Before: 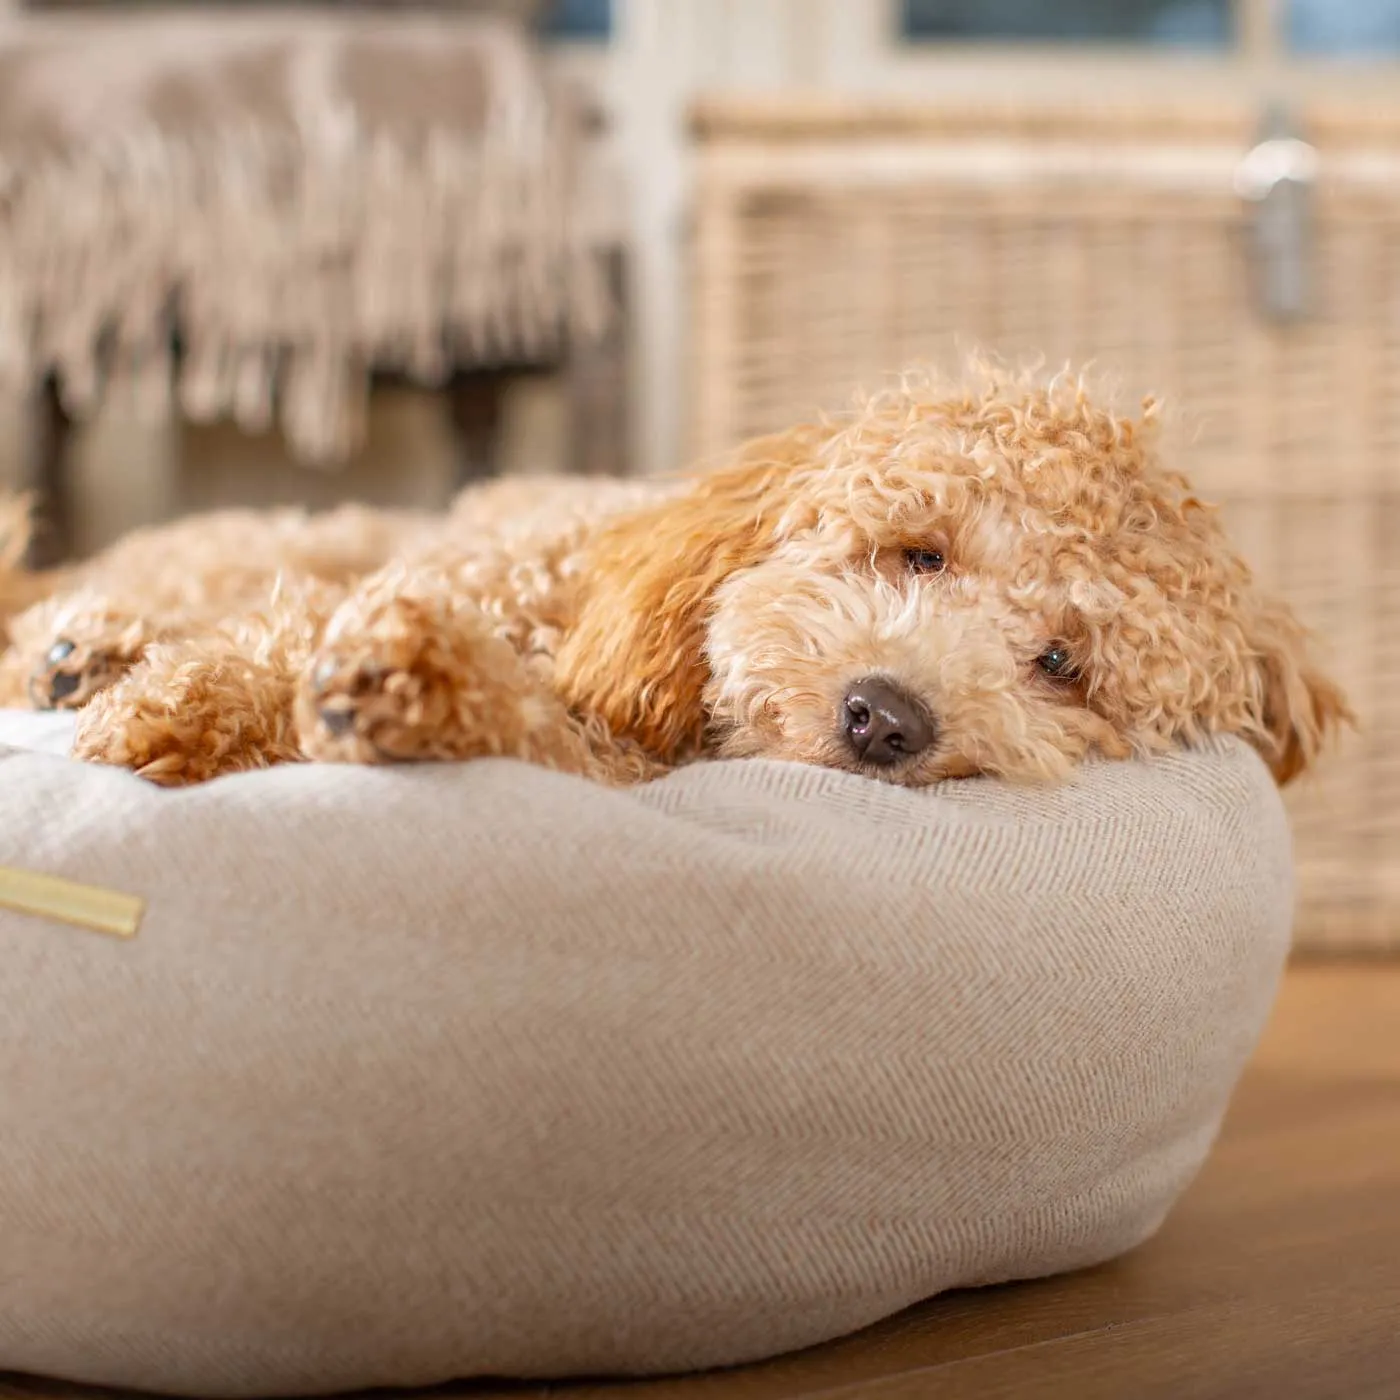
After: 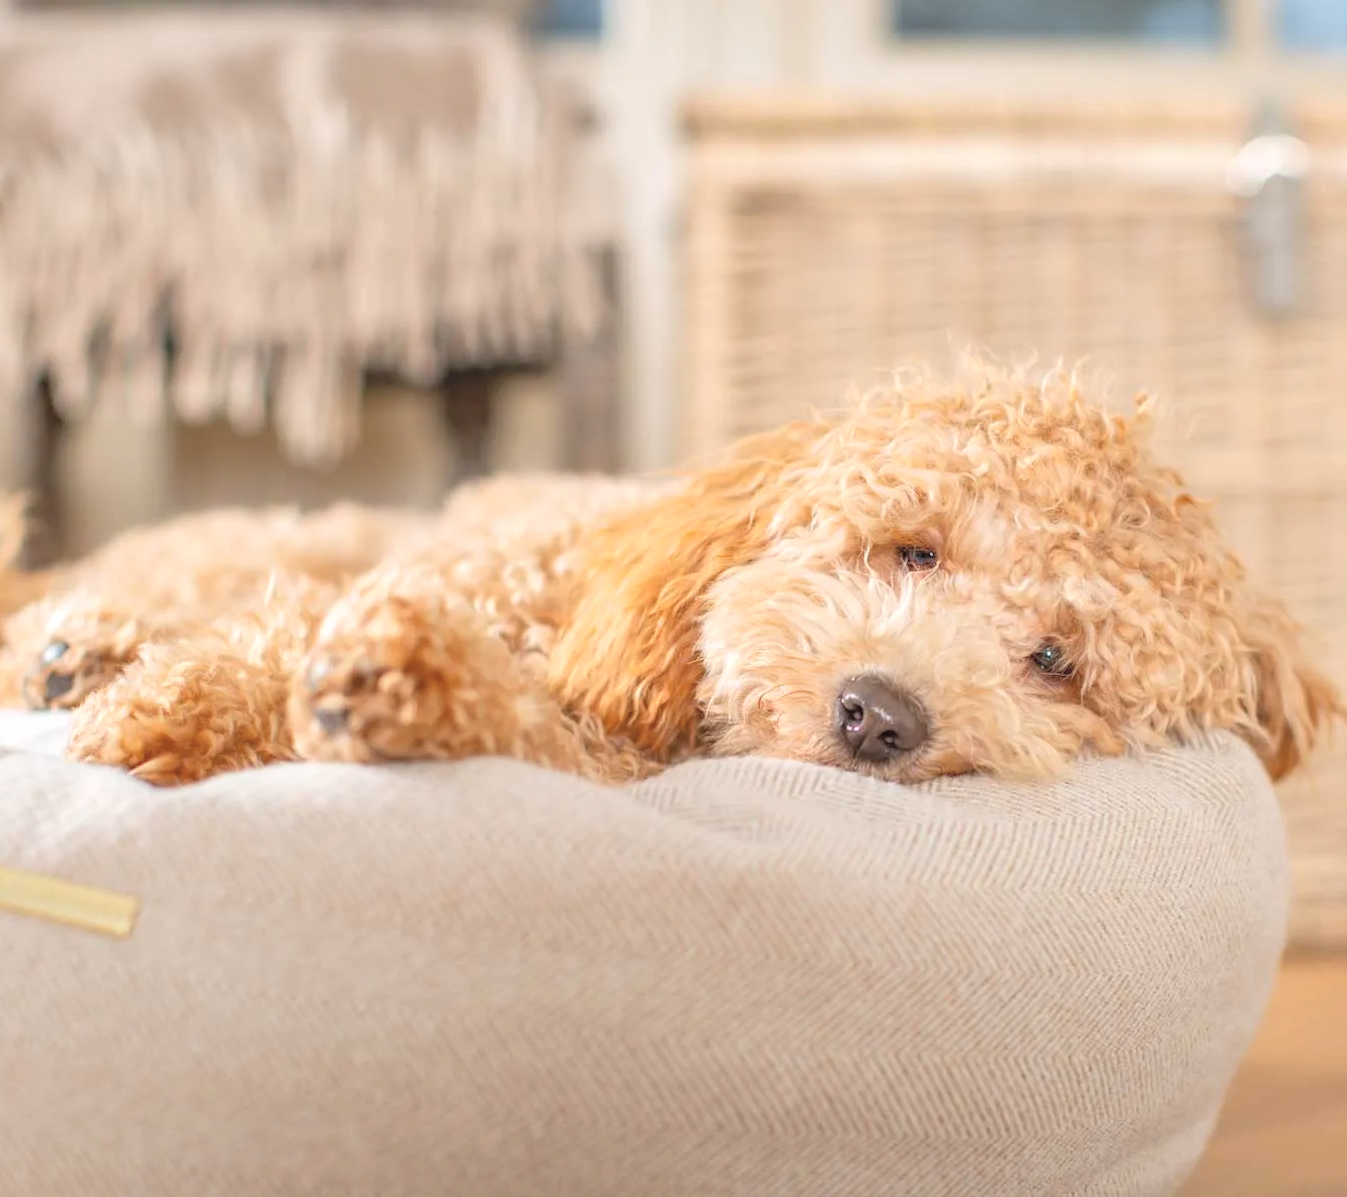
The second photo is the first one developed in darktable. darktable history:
crop and rotate: angle 0.2°, left 0.275%, right 3.127%, bottom 14.18%
contrast brightness saturation: brightness 0.28
local contrast: mode bilateral grid, contrast 20, coarseness 50, detail 120%, midtone range 0.2
